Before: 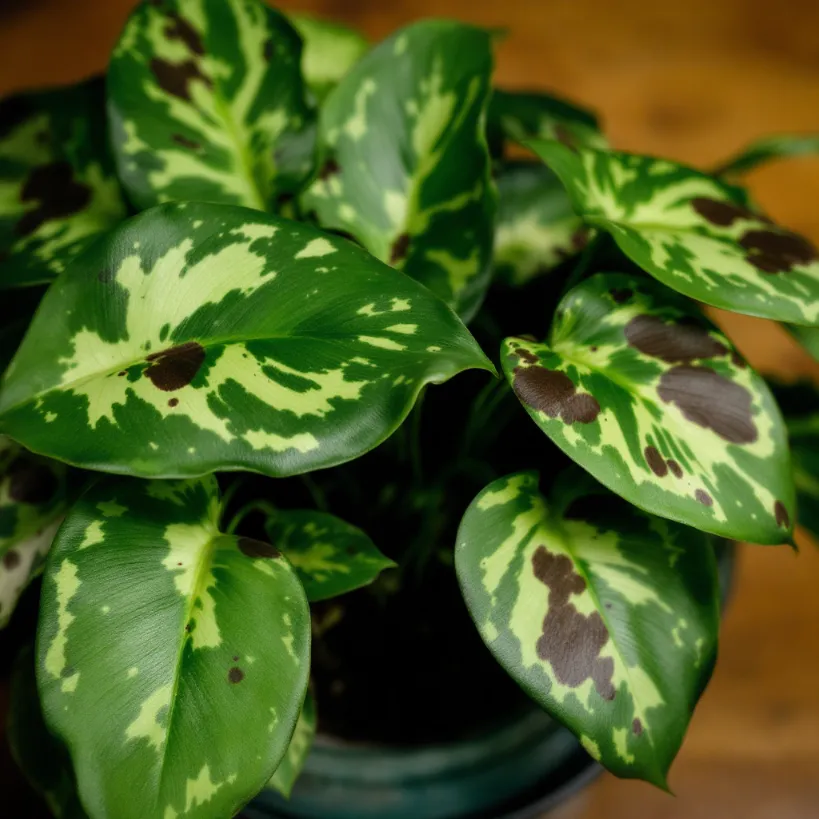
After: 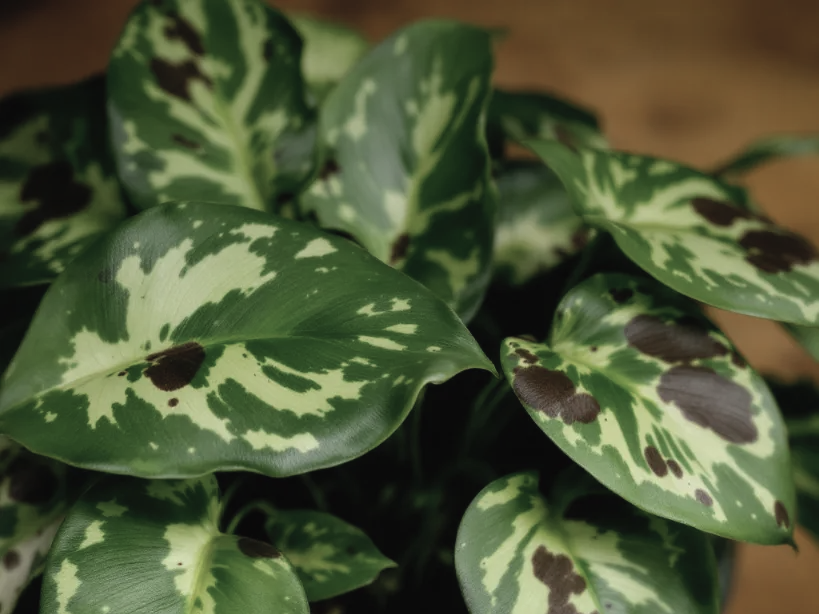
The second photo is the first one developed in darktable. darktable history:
crop: bottom 24.988%
graduated density: on, module defaults
contrast brightness saturation: contrast -0.05, saturation -0.41
